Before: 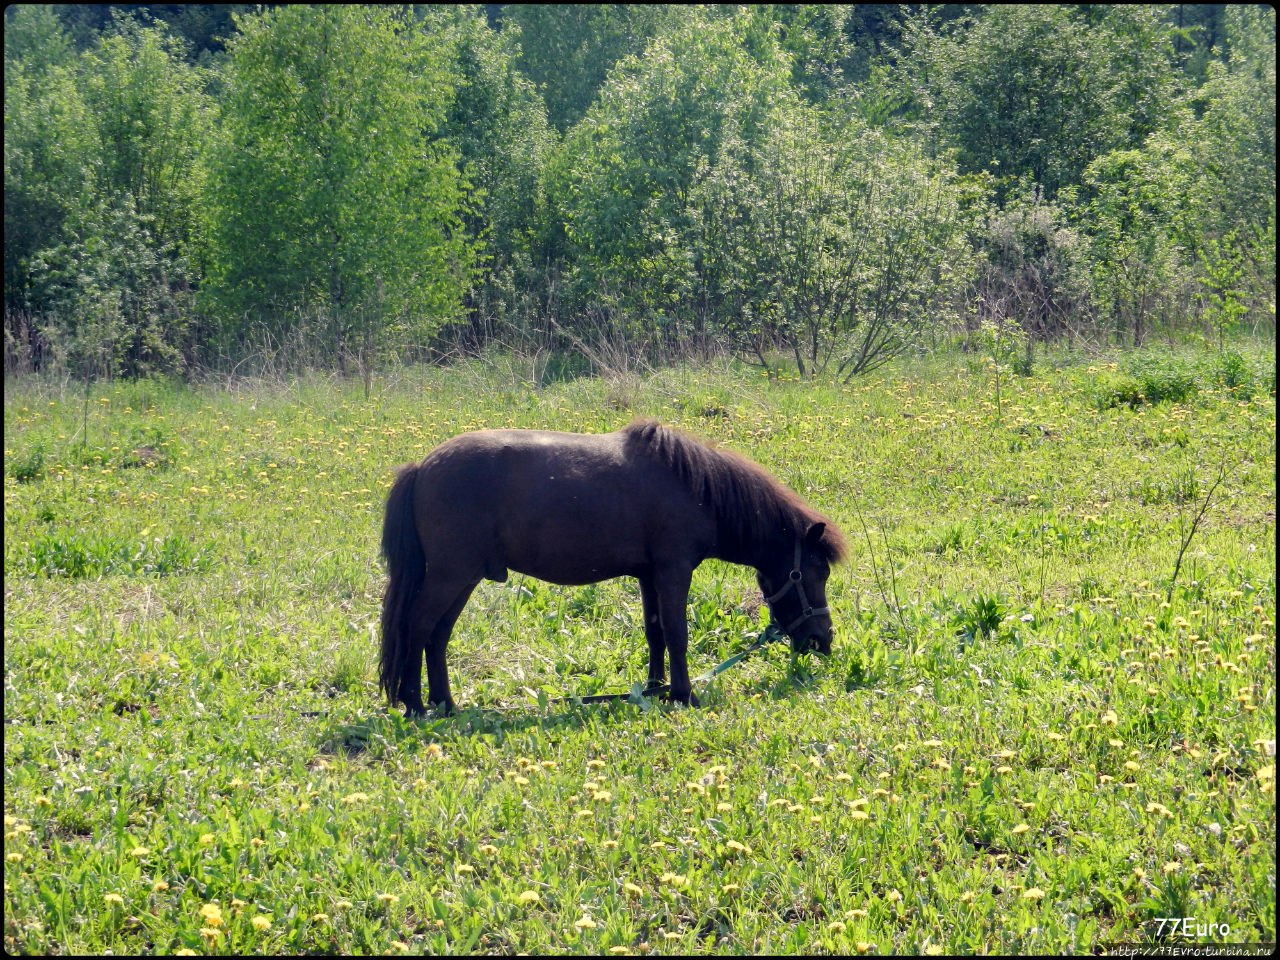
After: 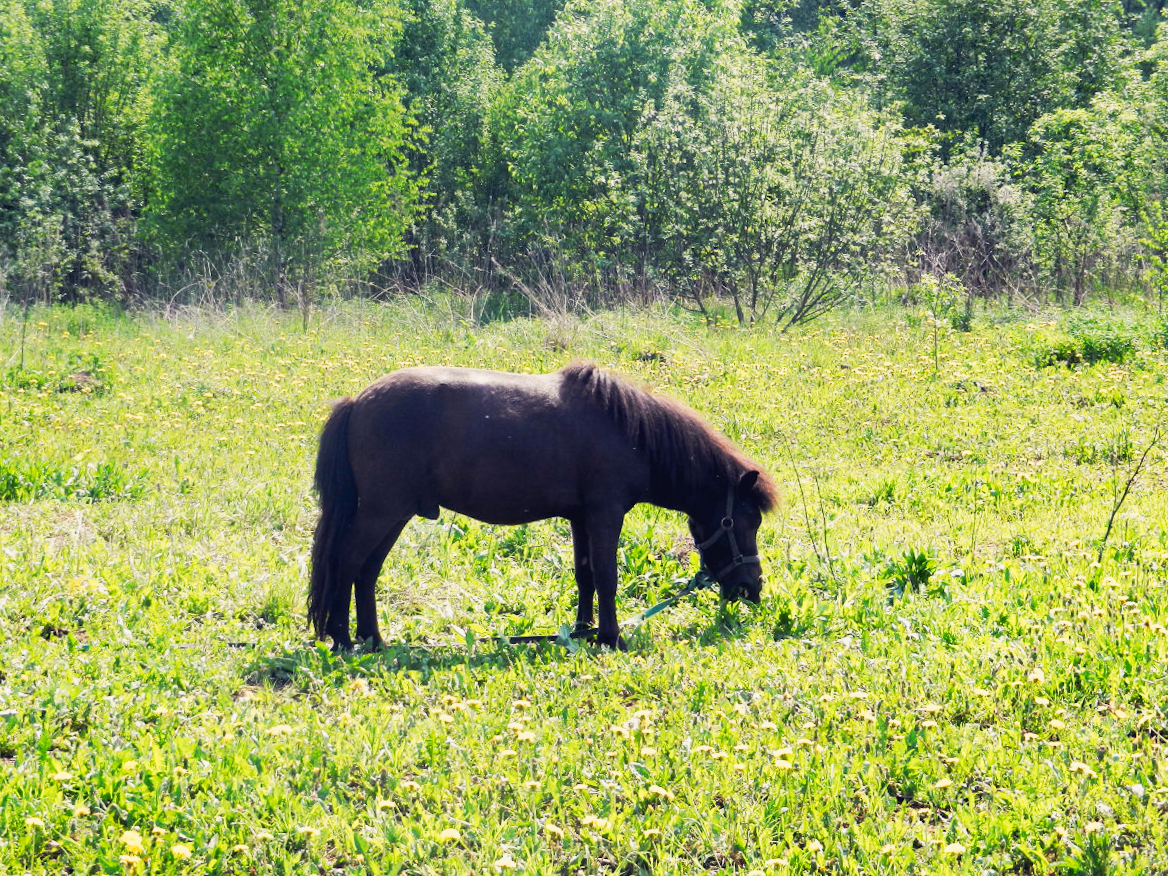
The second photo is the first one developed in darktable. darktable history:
tone equalizer: on, module defaults
tone curve: curves: ch0 [(0, 0.026) (0.172, 0.194) (0.398, 0.437) (0.469, 0.544) (0.612, 0.741) (0.845, 0.926) (1, 0.968)]; ch1 [(0, 0) (0.437, 0.453) (0.472, 0.467) (0.502, 0.502) (0.531, 0.537) (0.574, 0.583) (0.617, 0.64) (0.699, 0.749) (0.859, 0.919) (1, 1)]; ch2 [(0, 0) (0.33, 0.301) (0.421, 0.443) (0.476, 0.502) (0.511, 0.504) (0.553, 0.55) (0.595, 0.586) (0.664, 0.664) (1, 1)], preserve colors none
crop and rotate: angle -1.96°, left 3.092%, top 4.071%, right 1.516%, bottom 0.473%
